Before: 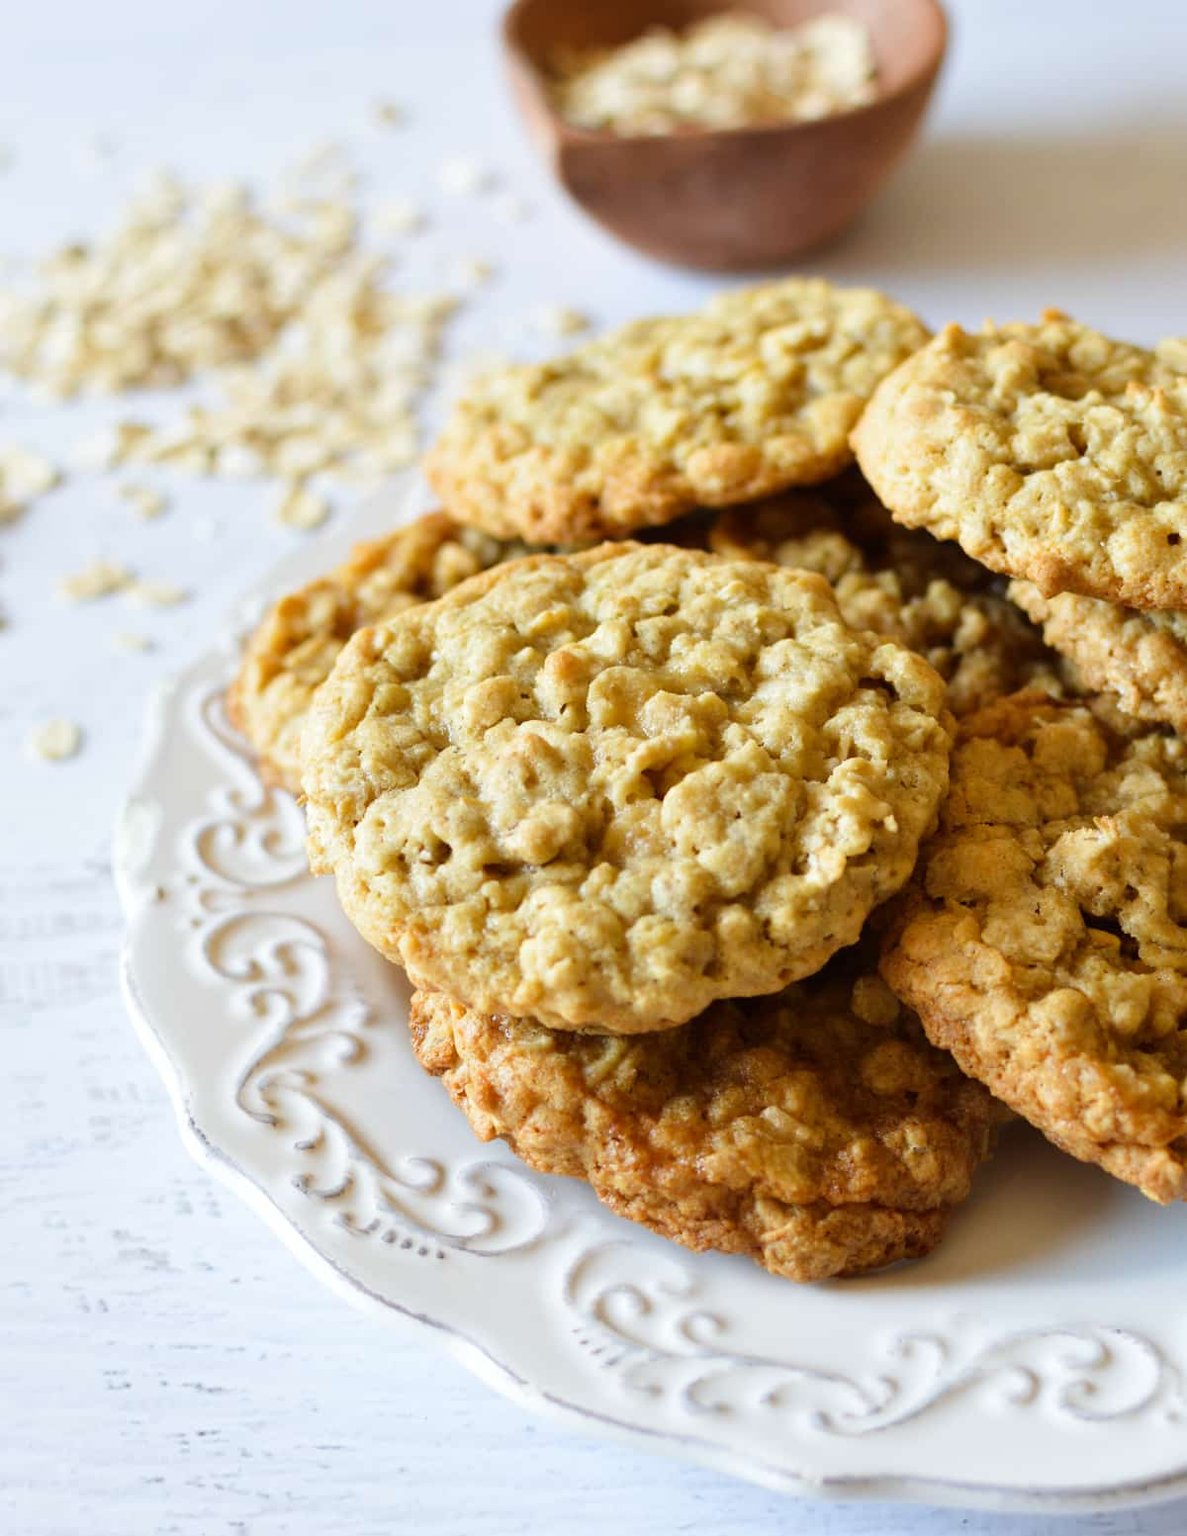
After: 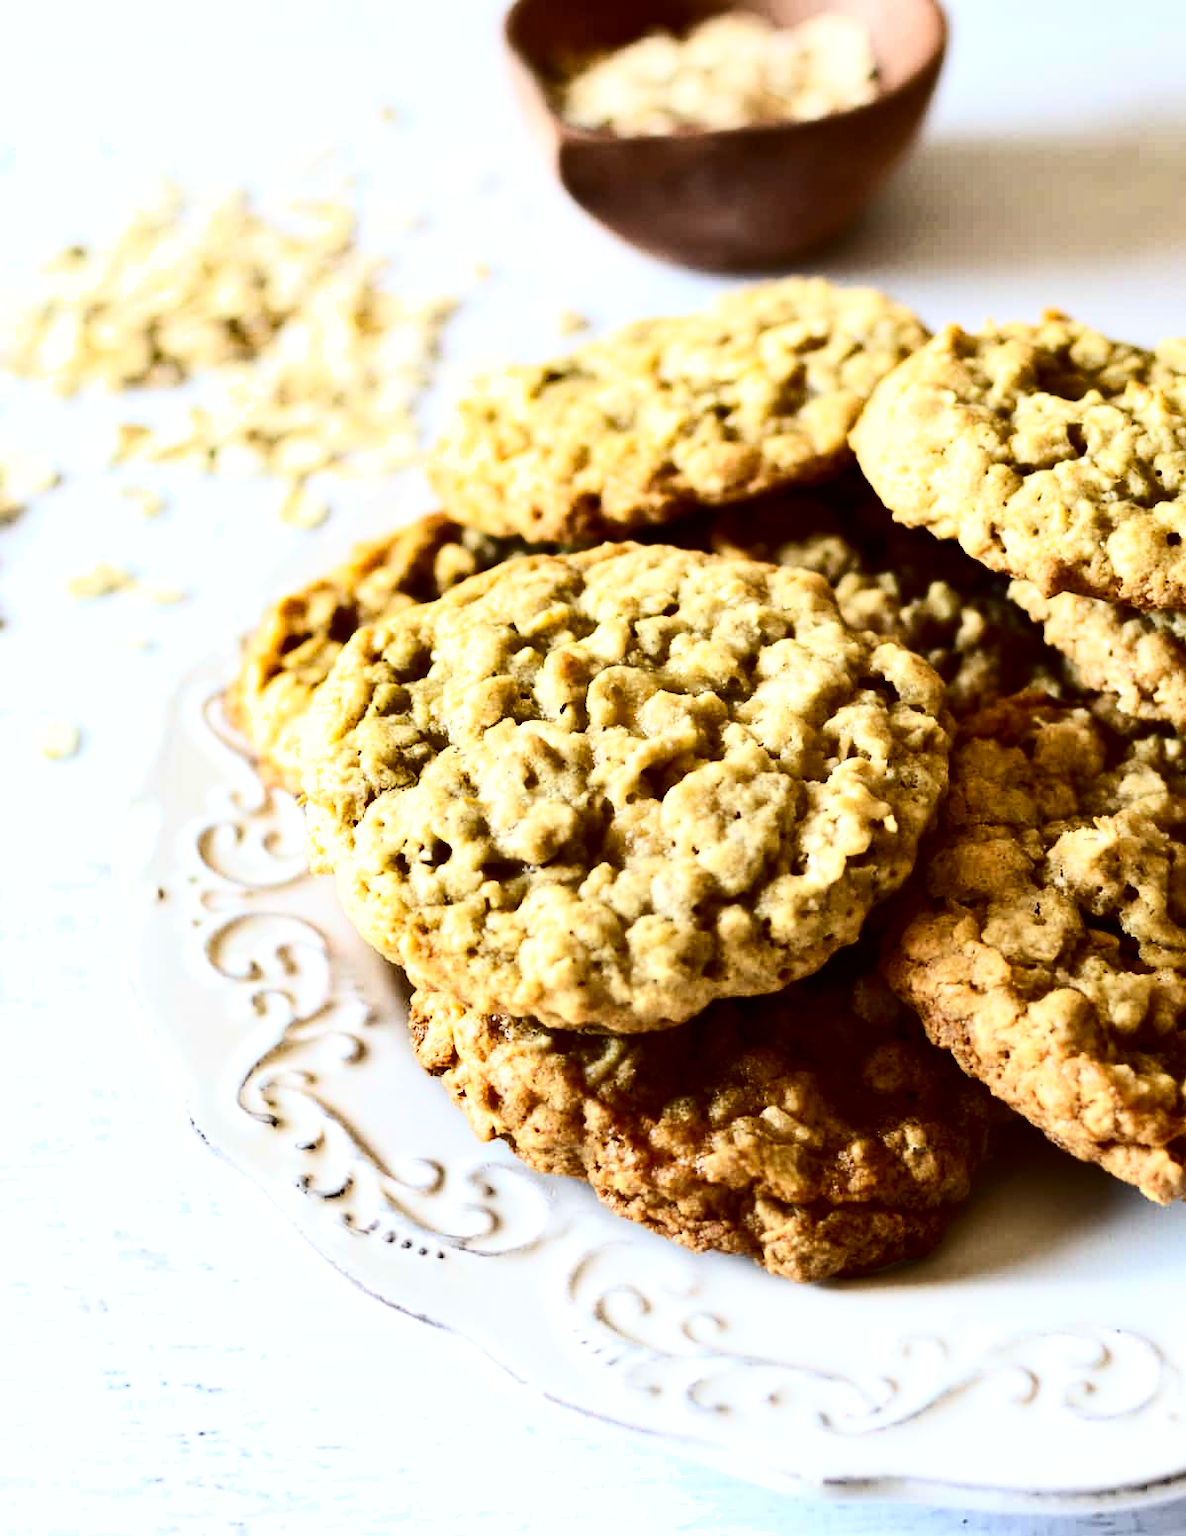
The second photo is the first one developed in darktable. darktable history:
shadows and highlights: shadows 52.7, soften with gaussian
tone curve: curves: ch0 [(0, 0) (0.003, 0.003) (0.011, 0.005) (0.025, 0.005) (0.044, 0.008) (0.069, 0.015) (0.1, 0.023) (0.136, 0.032) (0.177, 0.046) (0.224, 0.072) (0.277, 0.124) (0.335, 0.174) (0.399, 0.253) (0.468, 0.365) (0.543, 0.519) (0.623, 0.675) (0.709, 0.805) (0.801, 0.908) (0.898, 0.97) (1, 1)], color space Lab, independent channels, preserve colors none
tone equalizer: -8 EV -0.377 EV, -7 EV -0.374 EV, -6 EV -0.334 EV, -5 EV -0.187 EV, -3 EV 0.187 EV, -2 EV 0.323 EV, -1 EV 0.379 EV, +0 EV 0.424 EV, edges refinement/feathering 500, mask exposure compensation -1.57 EV, preserve details no
